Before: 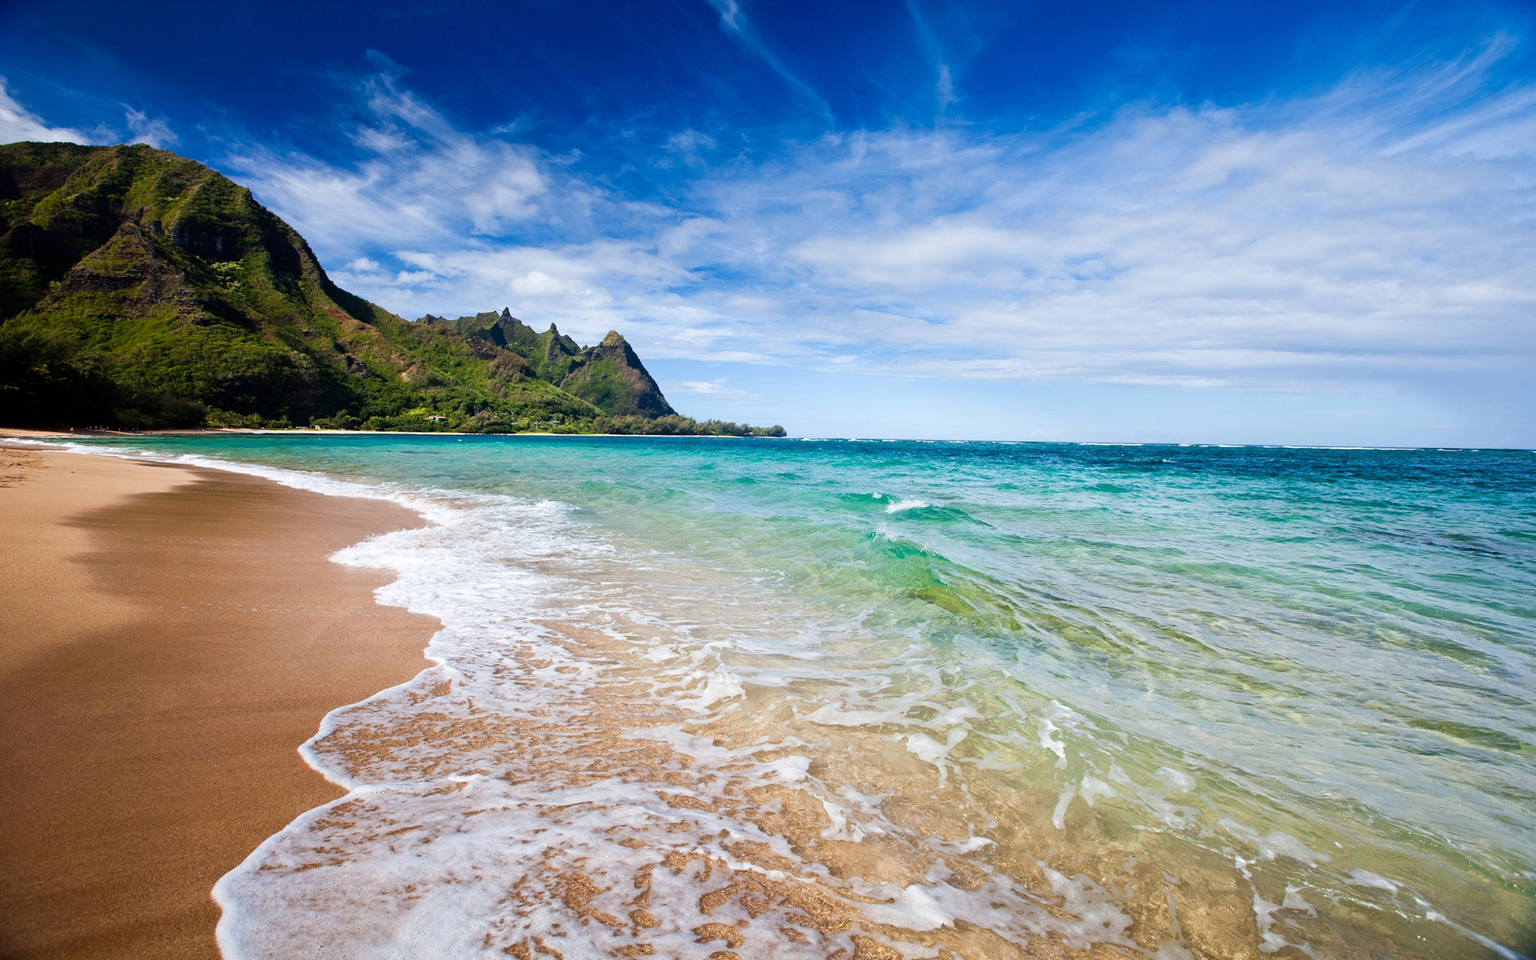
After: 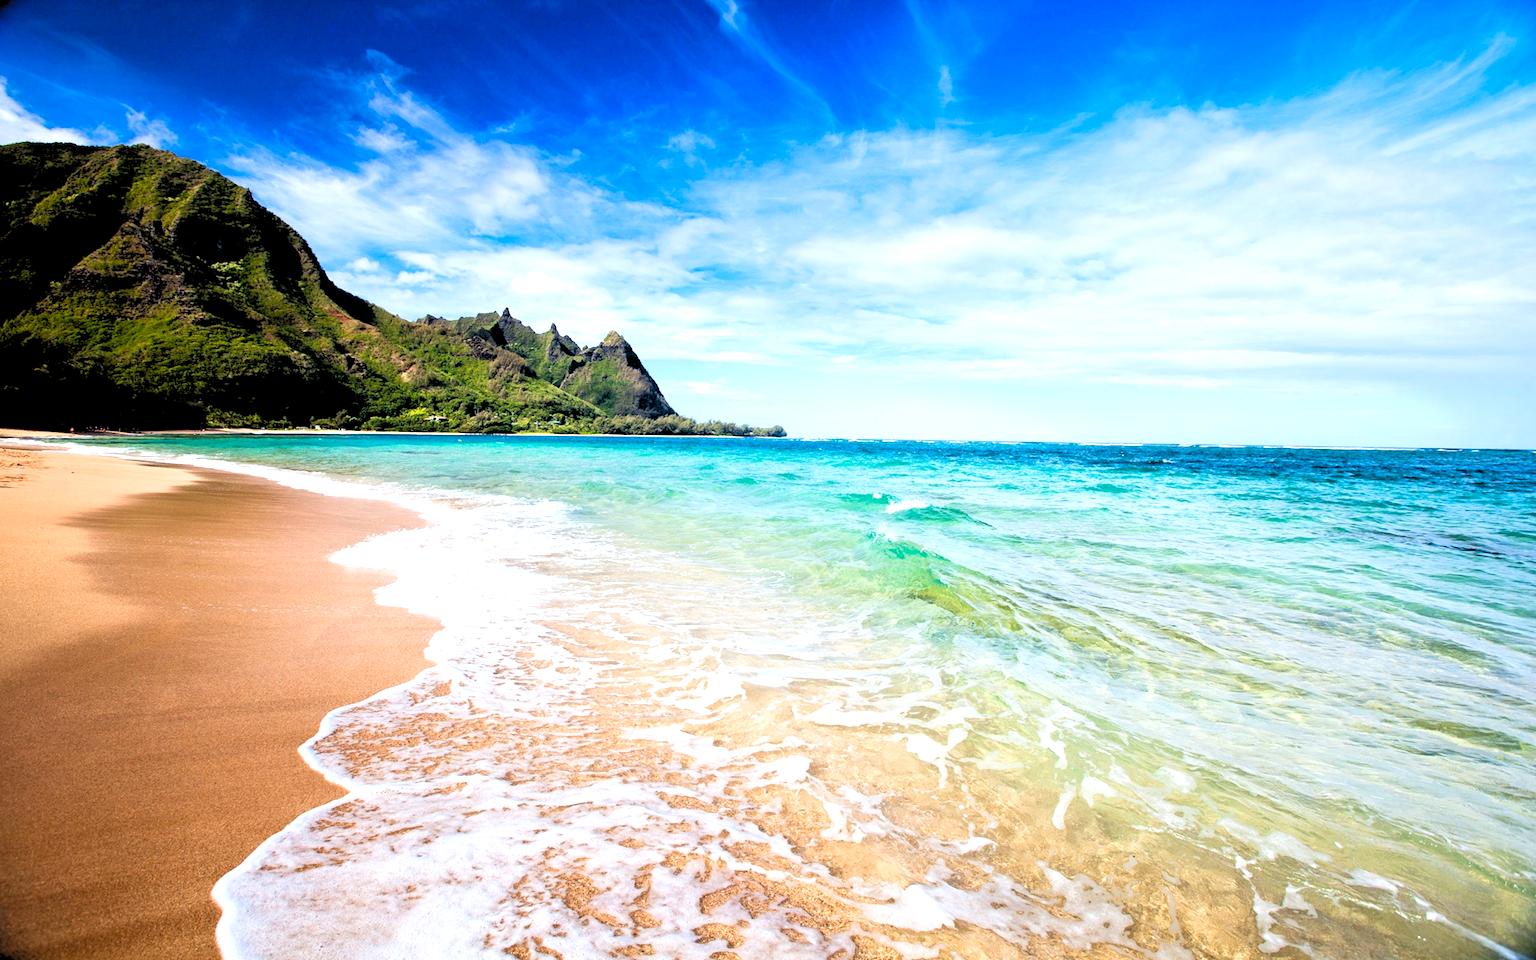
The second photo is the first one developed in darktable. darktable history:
levels: levels [0.093, 0.434, 0.988]
tone equalizer: -8 EV -0.75 EV, -7 EV -0.7 EV, -6 EV -0.6 EV, -5 EV -0.4 EV, -3 EV 0.4 EV, -2 EV 0.6 EV, -1 EV 0.7 EV, +0 EV 0.75 EV, edges refinement/feathering 500, mask exposure compensation -1.57 EV, preserve details no
